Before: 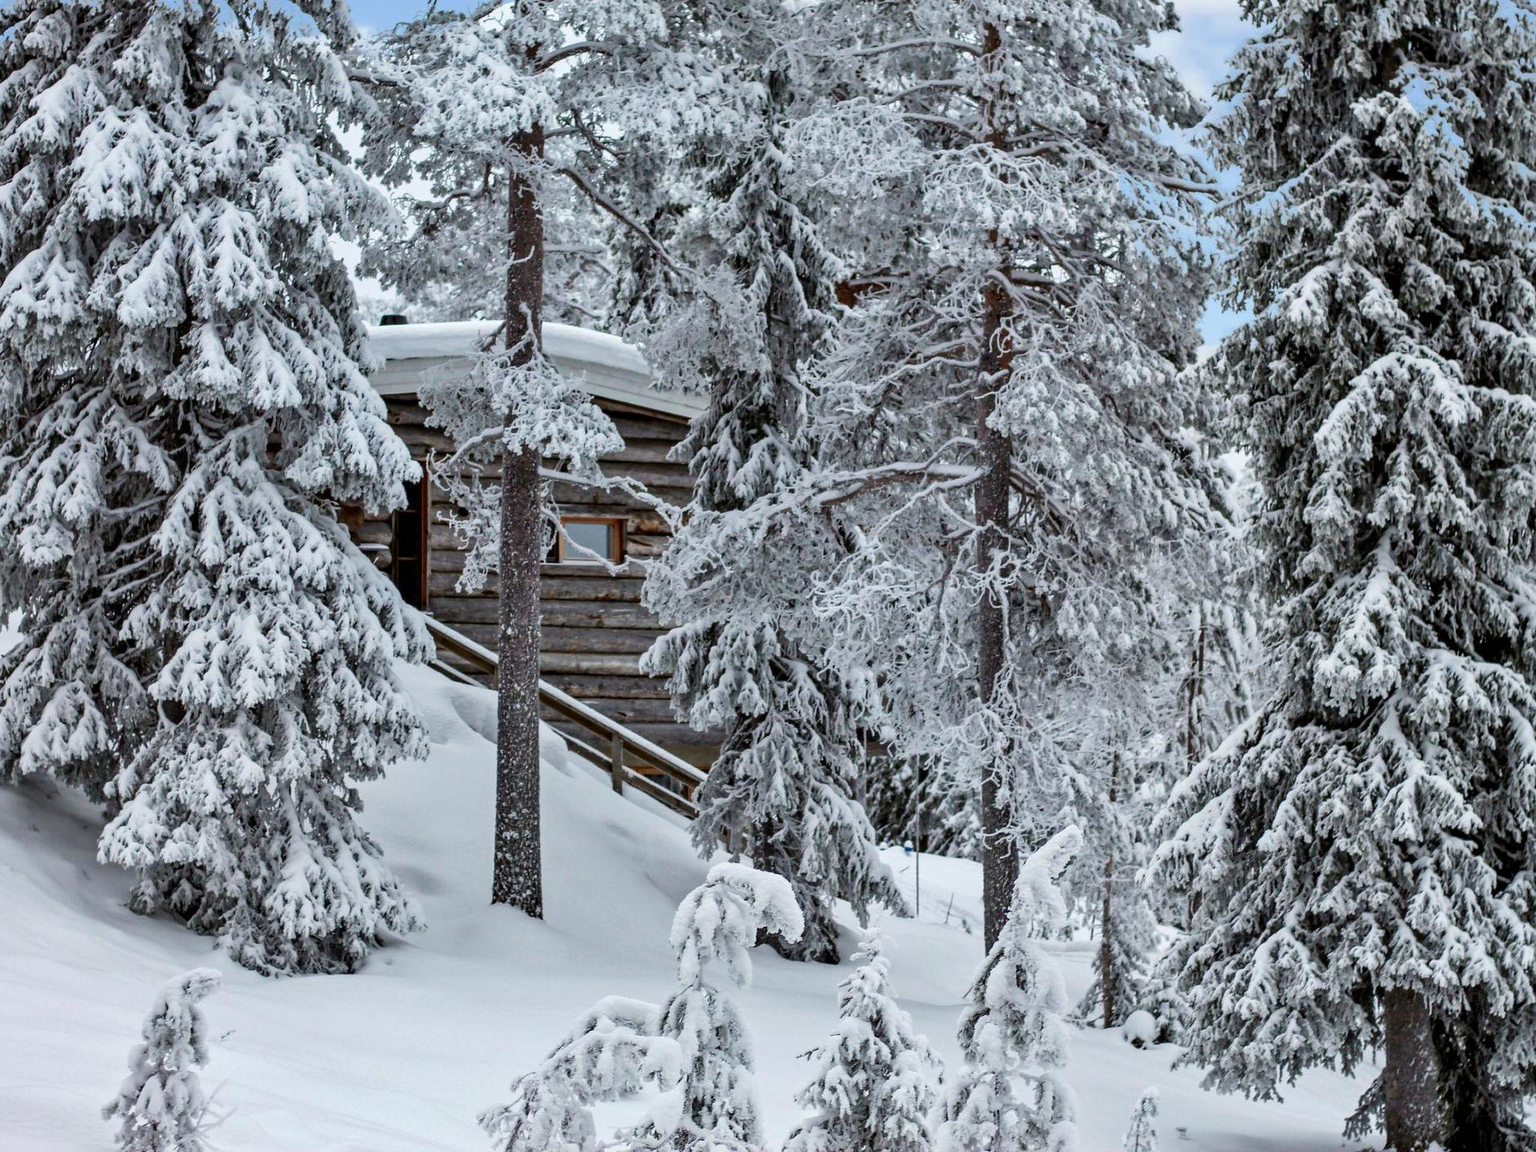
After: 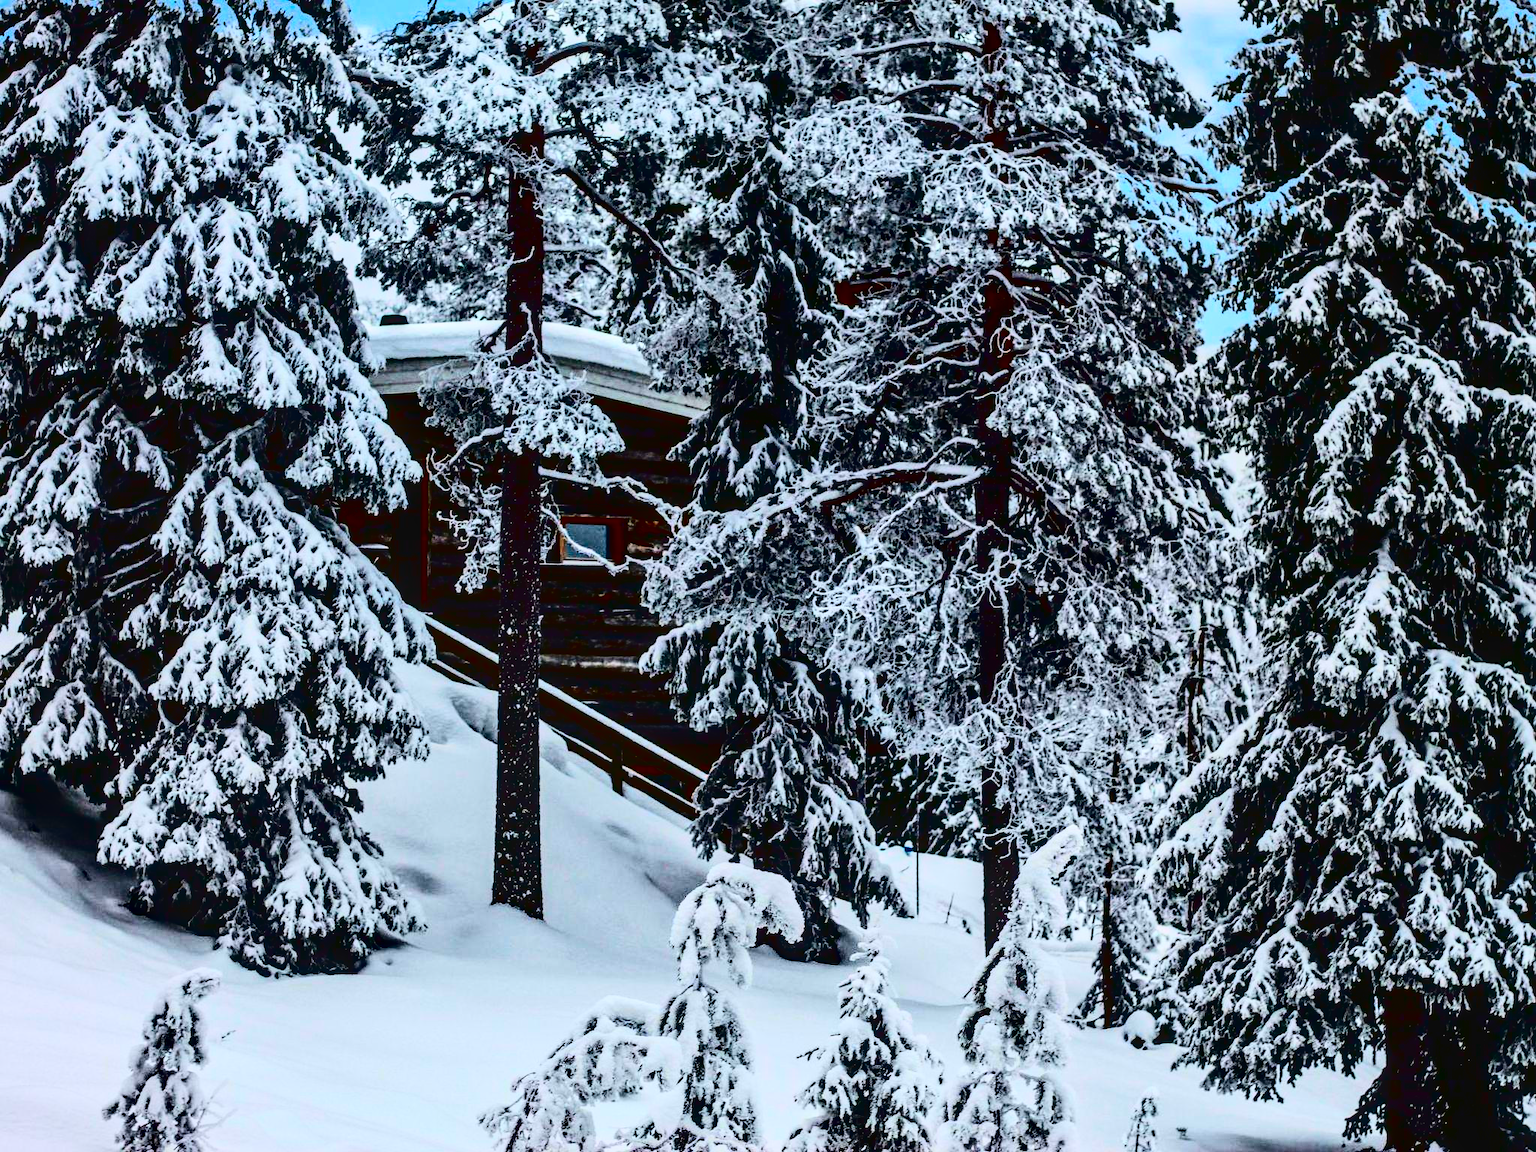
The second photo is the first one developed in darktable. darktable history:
local contrast: on, module defaults
contrast brightness saturation: contrast 0.752, brightness -0.998, saturation 0.998
